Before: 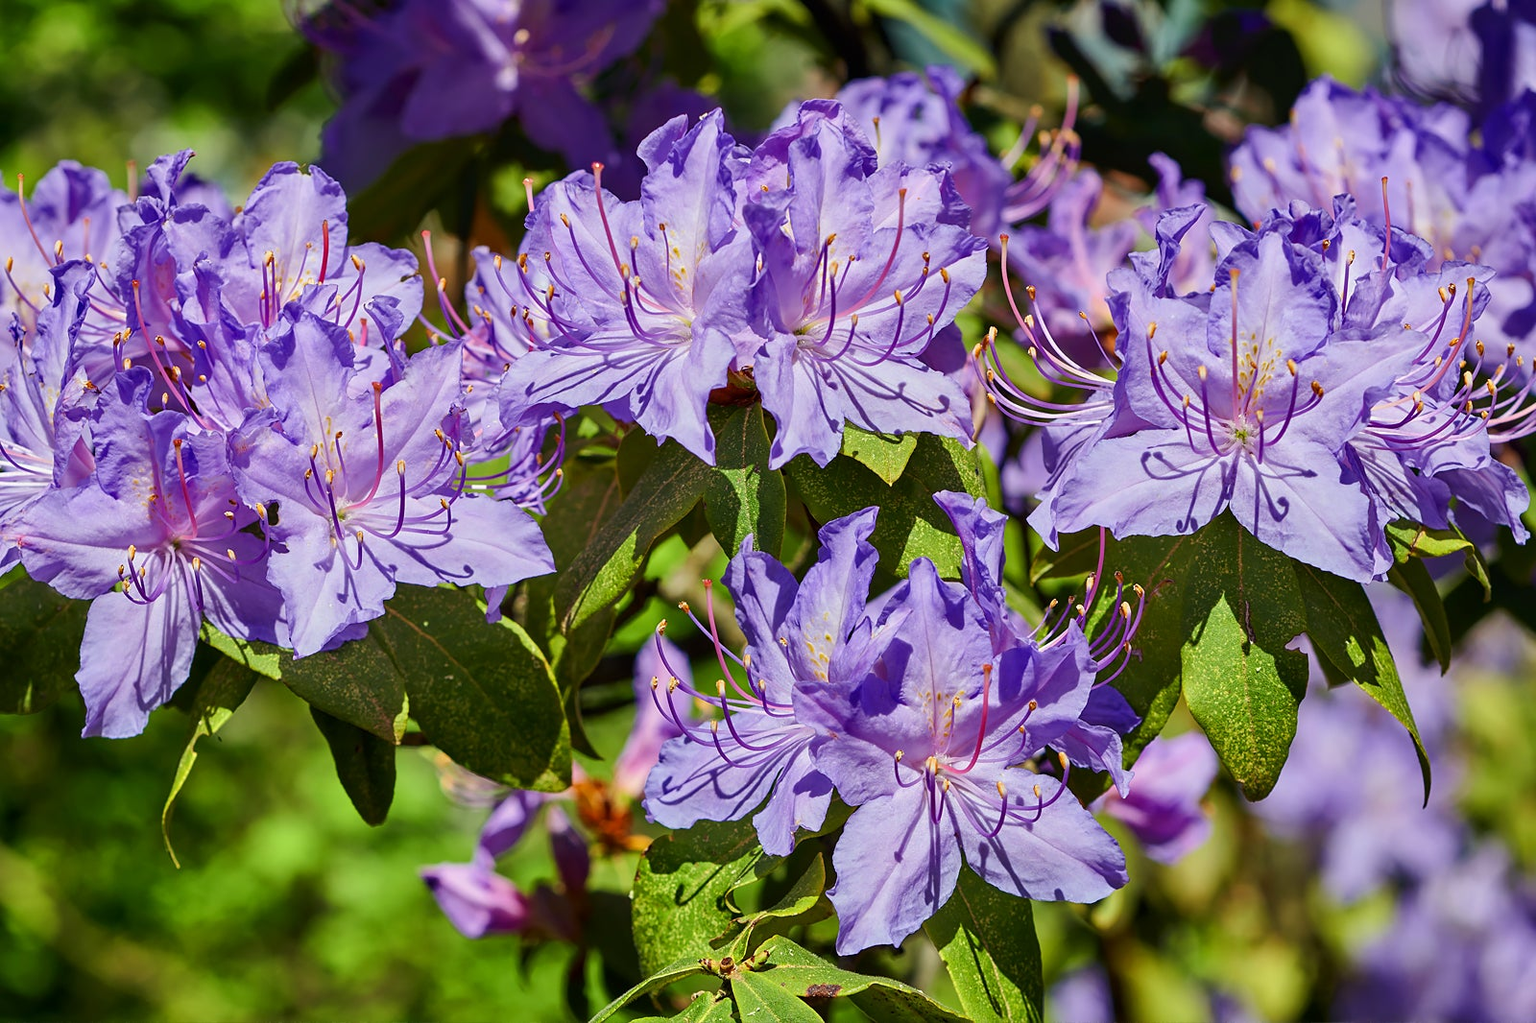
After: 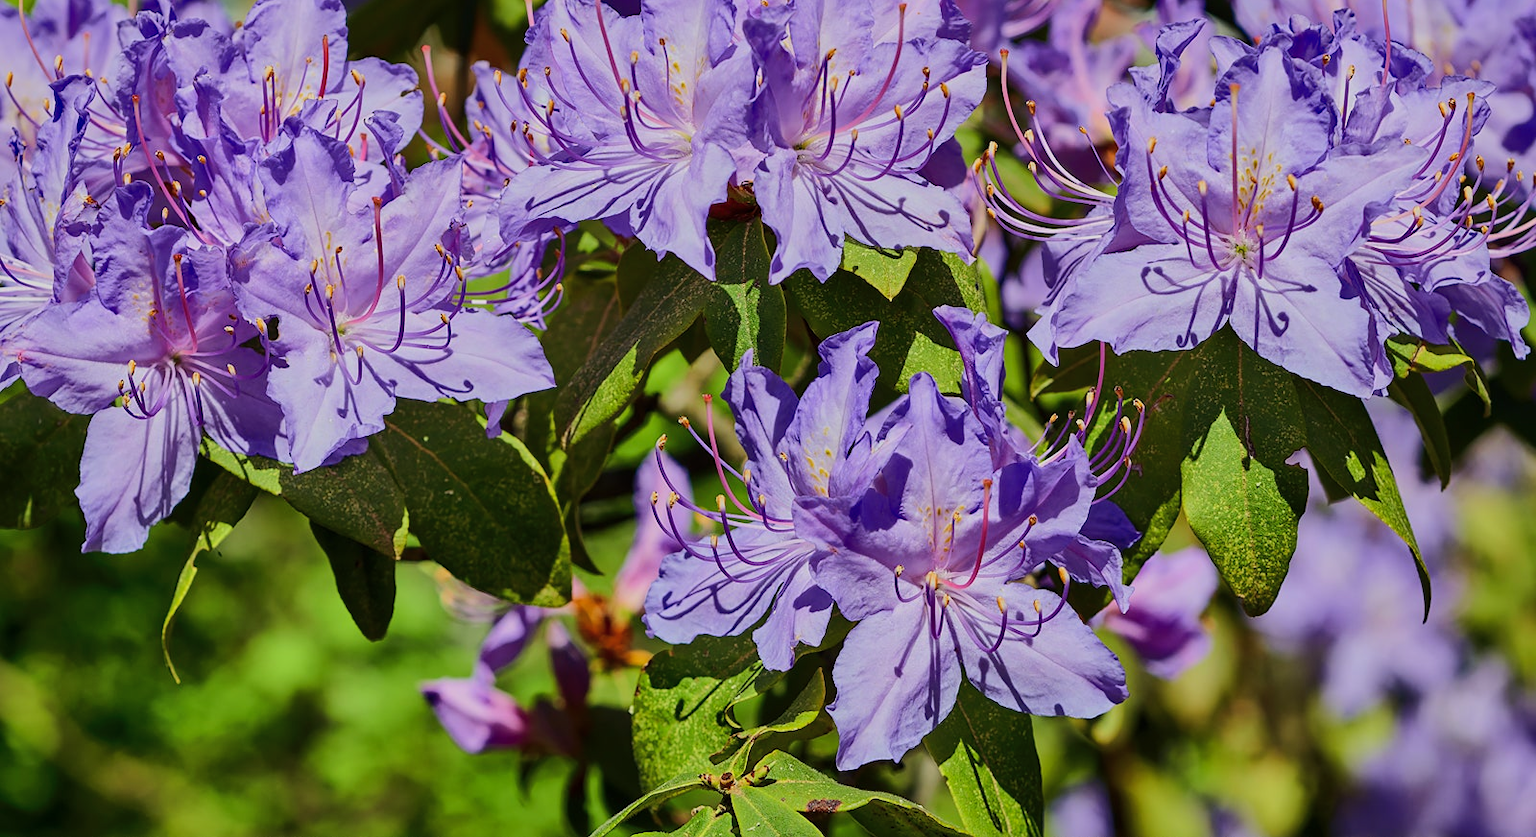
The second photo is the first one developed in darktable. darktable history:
base curve: curves: ch0 [(0, 0) (0.028, 0.03) (0.121, 0.232) (0.46, 0.748) (0.859, 0.968) (1, 1)]
exposure: exposure -0.994 EV, compensate exposure bias true, compensate highlight preservation false
shadows and highlights: on, module defaults
crop and rotate: top 18.125%
